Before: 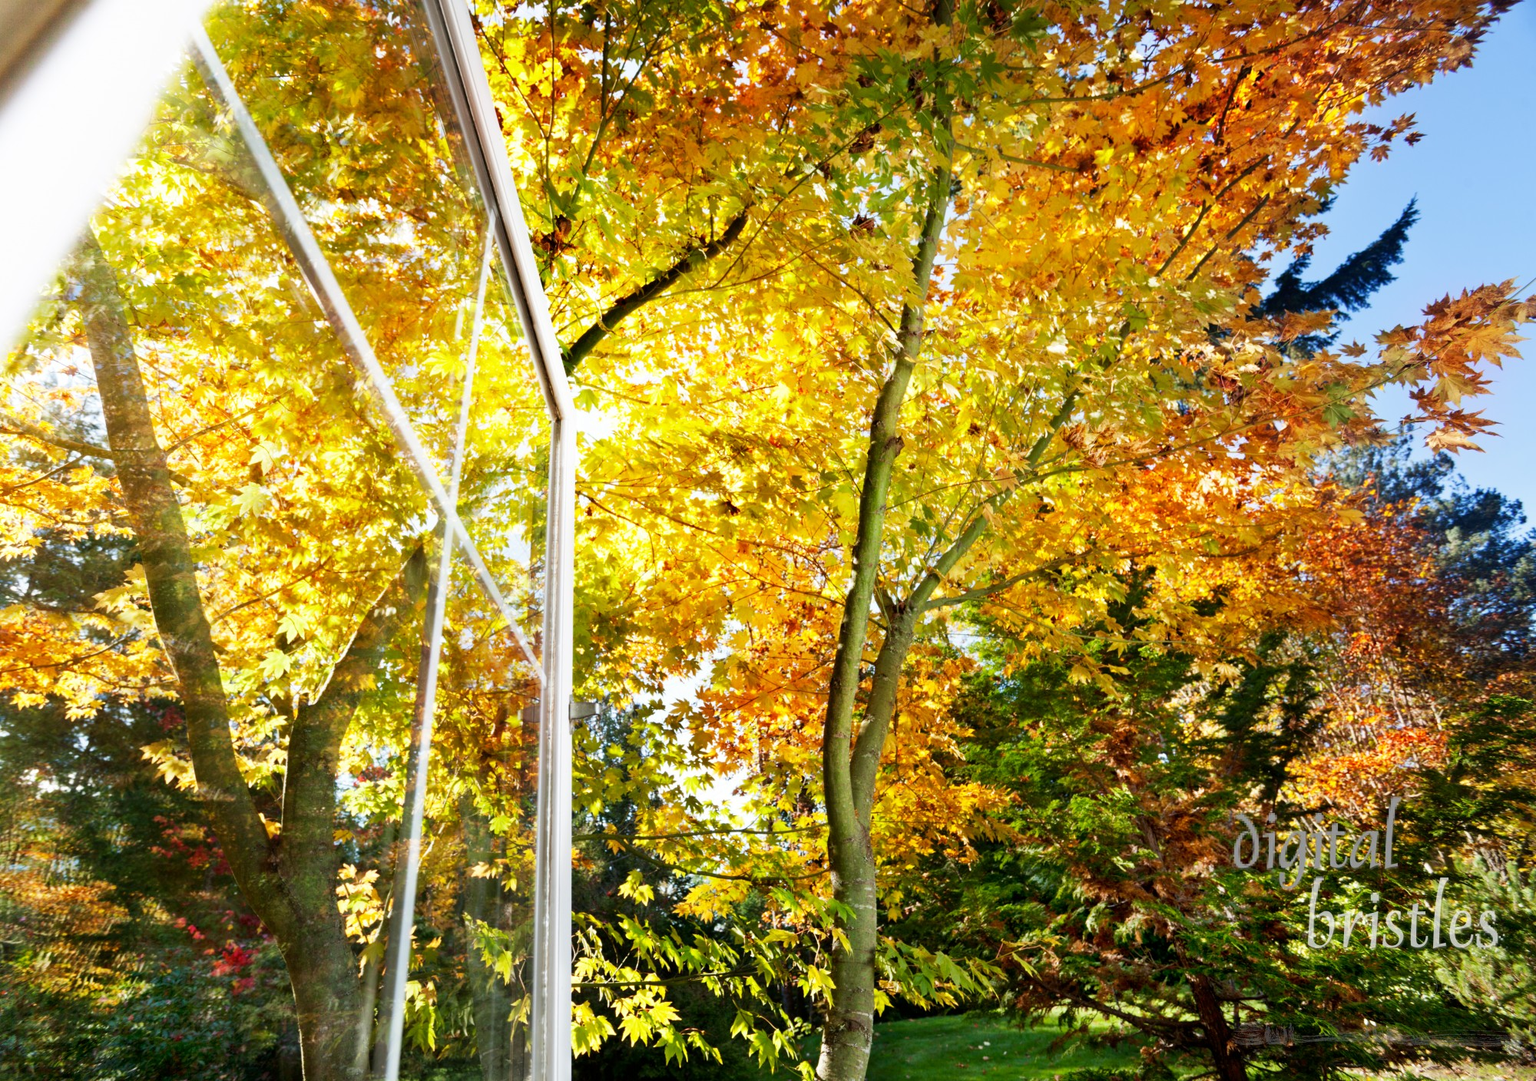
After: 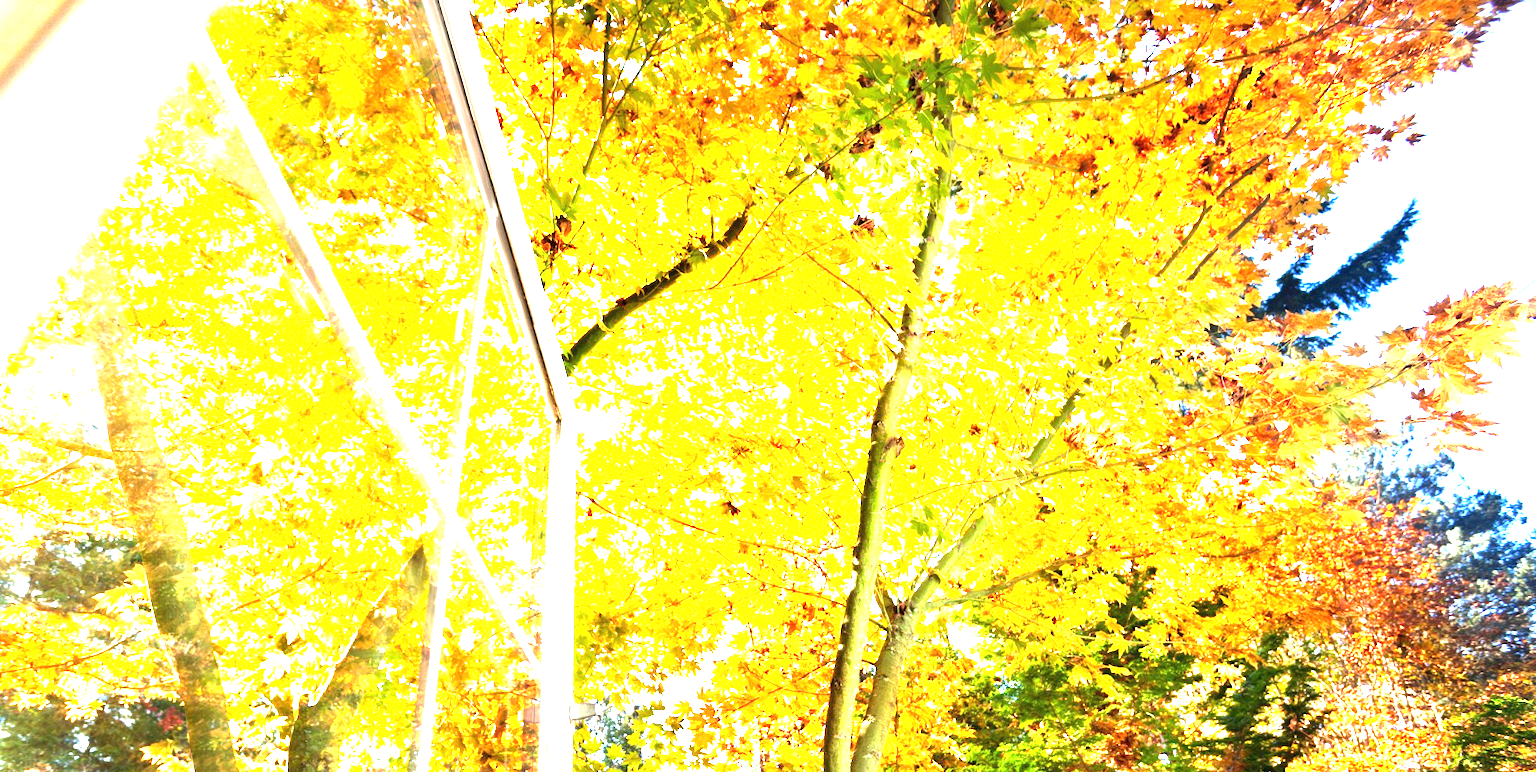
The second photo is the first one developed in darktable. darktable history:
crop: bottom 28.576%
exposure: black level correction 0, exposure 2.327 EV, compensate exposure bias true, compensate highlight preservation false
